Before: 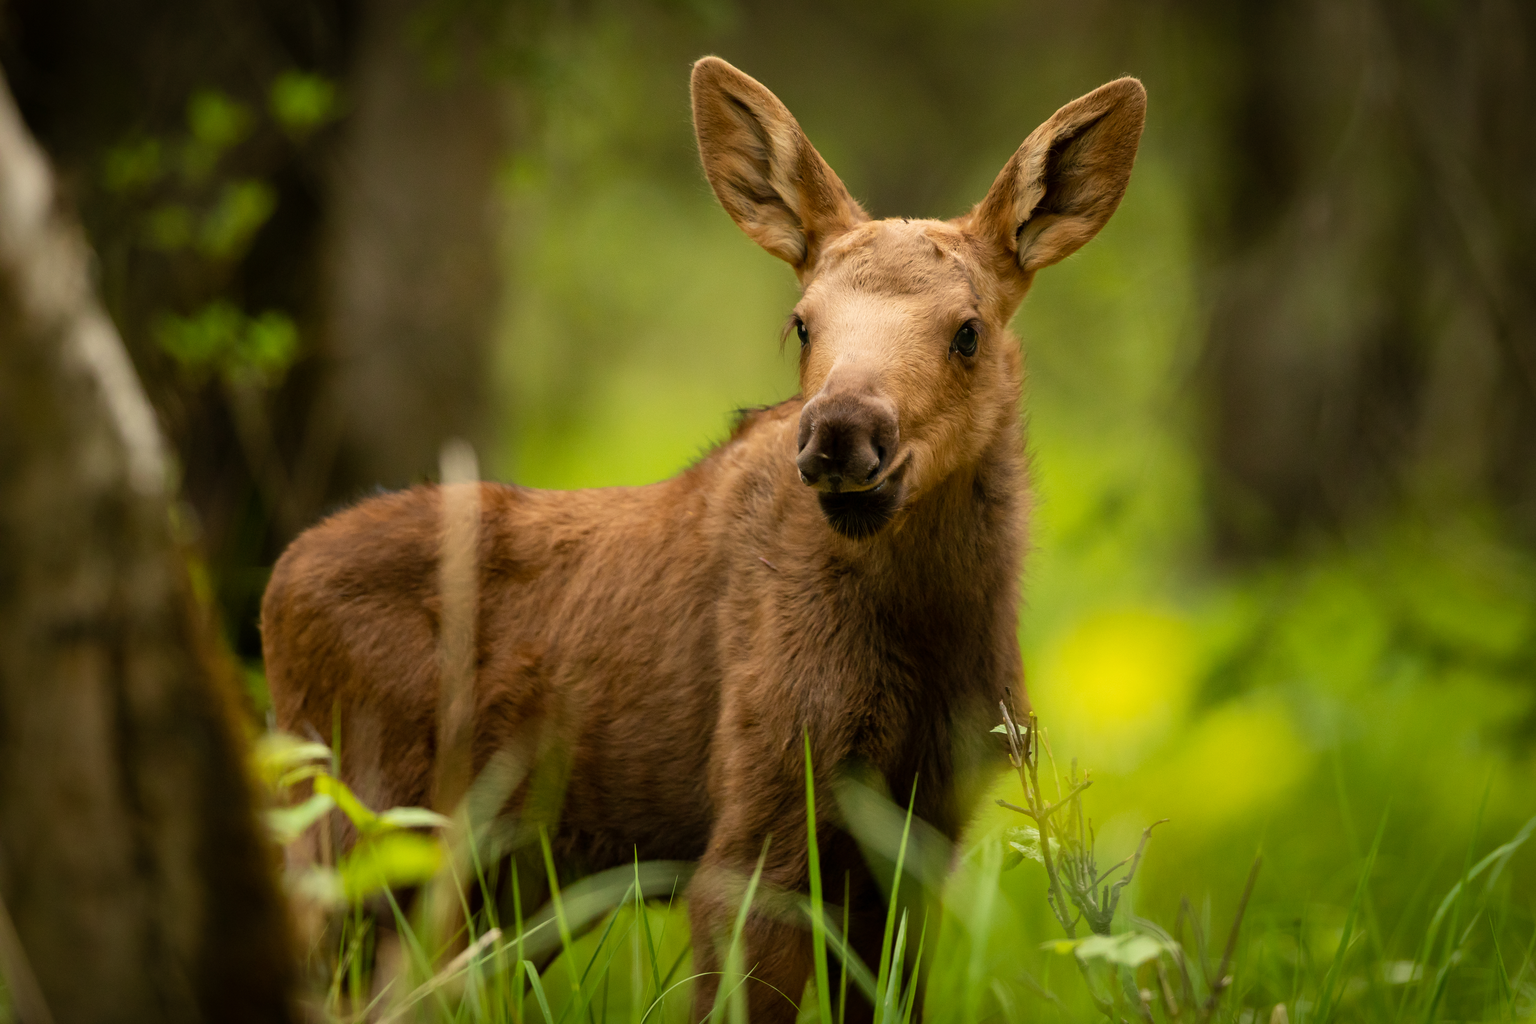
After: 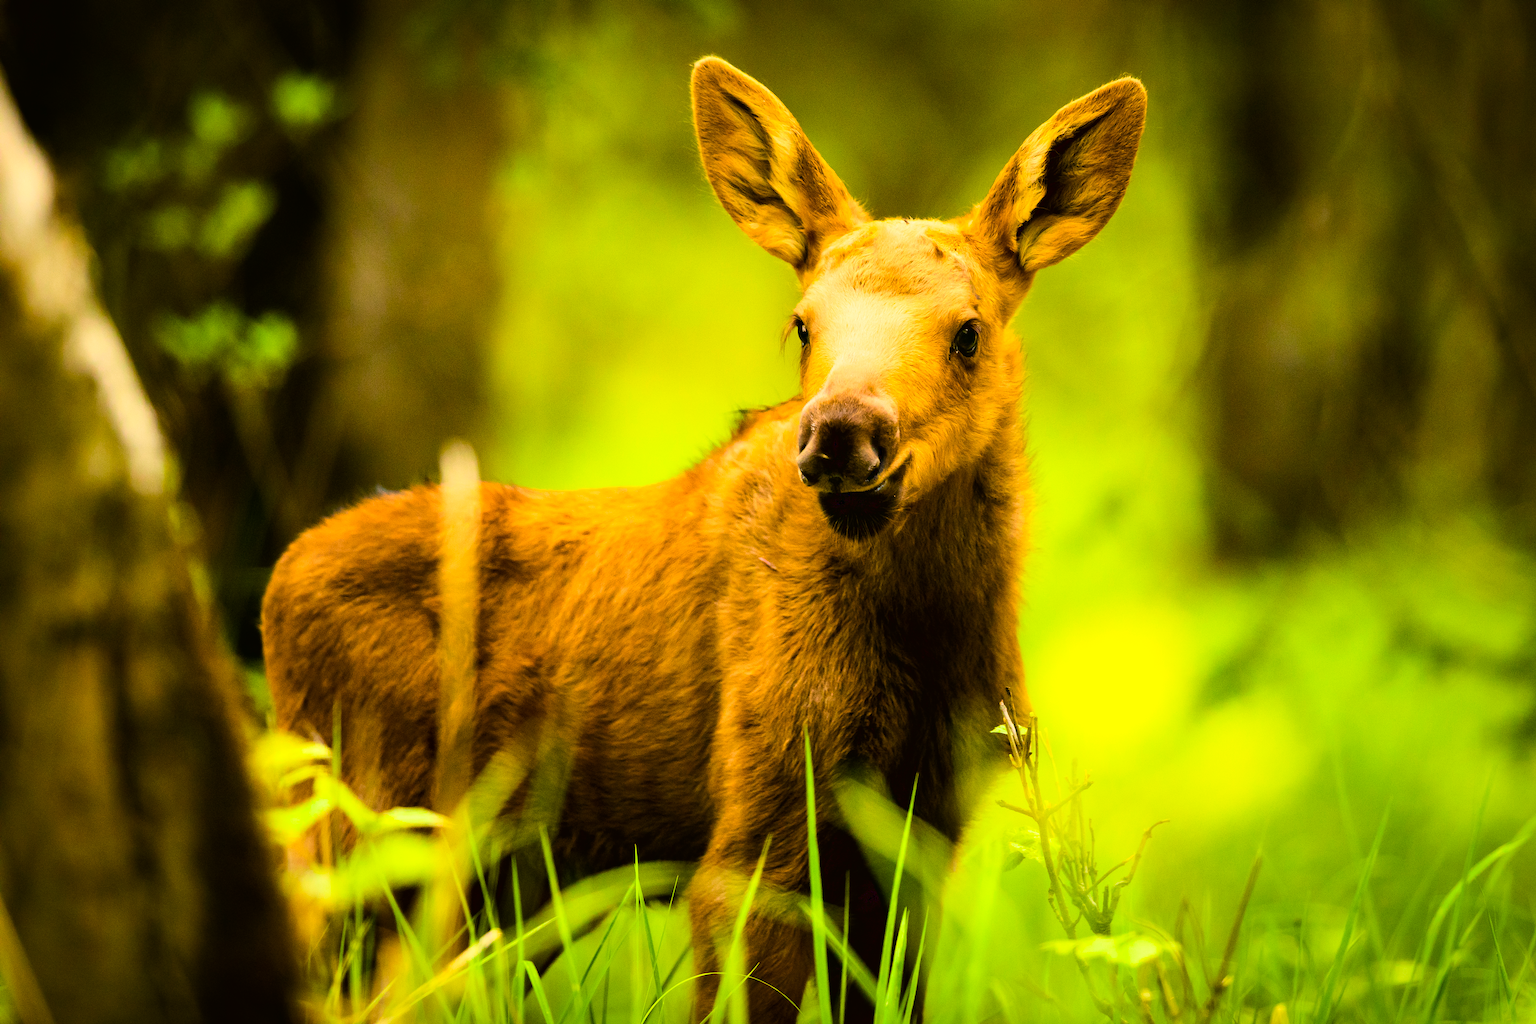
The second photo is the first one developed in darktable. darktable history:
color balance rgb: shadows lift › luminance -10.009%, shadows lift › chroma 0.676%, shadows lift › hue 111.43°, linear chroma grading › global chroma 8.711%, perceptual saturation grading › global saturation 25.874%, global vibrance 34.455%
base curve: curves: ch0 [(0, 0.003) (0.001, 0.002) (0.006, 0.004) (0.02, 0.022) (0.048, 0.086) (0.094, 0.234) (0.162, 0.431) (0.258, 0.629) (0.385, 0.8) (0.548, 0.918) (0.751, 0.988) (1, 1)]
tone equalizer: -7 EV 0.185 EV, -6 EV 0.087 EV, -5 EV 0.075 EV, -4 EV 0.057 EV, -2 EV -0.015 EV, -1 EV -0.039 EV, +0 EV -0.066 EV, edges refinement/feathering 500, mask exposure compensation -1.57 EV, preserve details no
